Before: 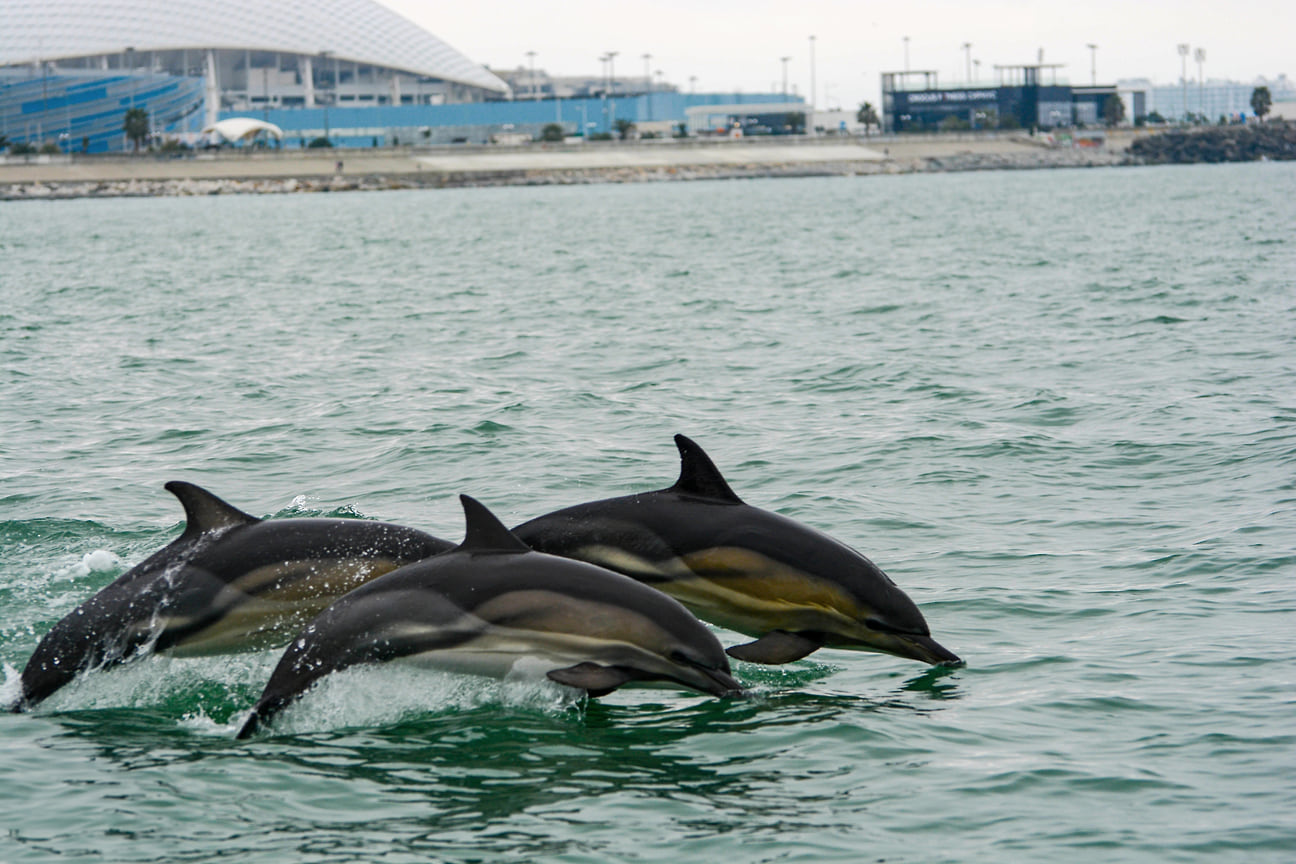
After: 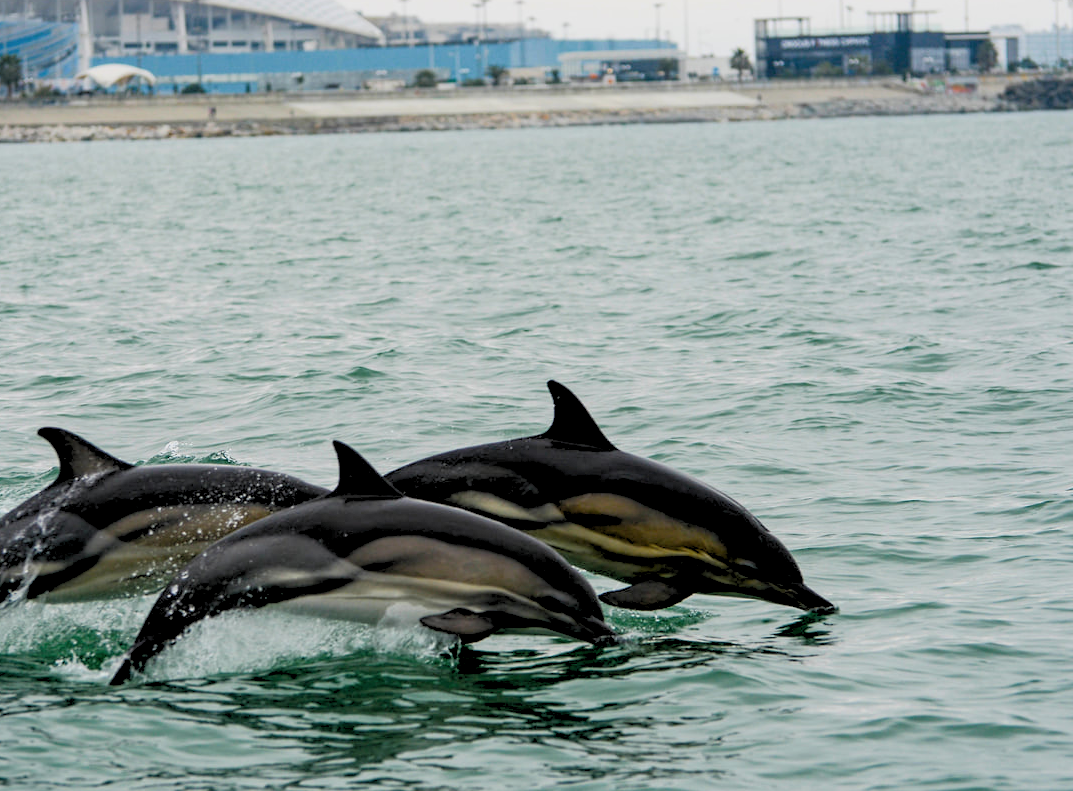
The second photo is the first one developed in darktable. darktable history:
crop: left 9.807%, top 6.259%, right 7.334%, bottom 2.177%
rgb levels: preserve colors sum RGB, levels [[0.038, 0.433, 0.934], [0, 0.5, 1], [0, 0.5, 1]]
rgb curve: curves: ch0 [(0, 0) (0.078, 0.051) (0.929, 0.956) (1, 1)], compensate middle gray true
